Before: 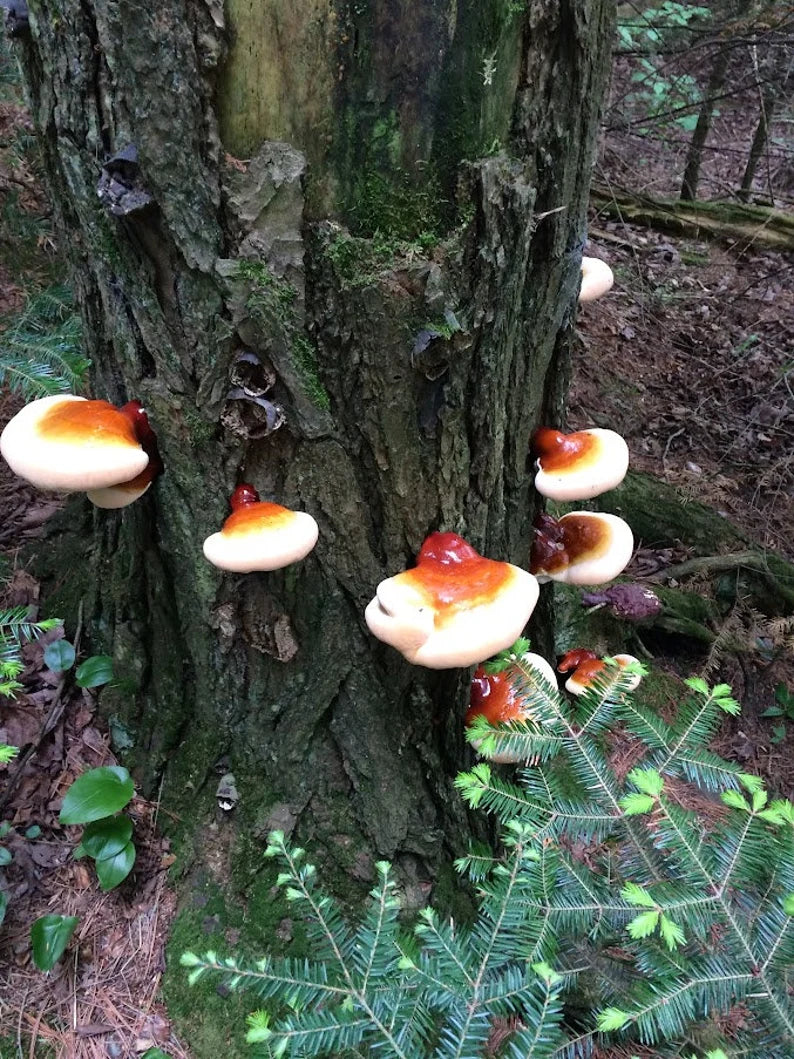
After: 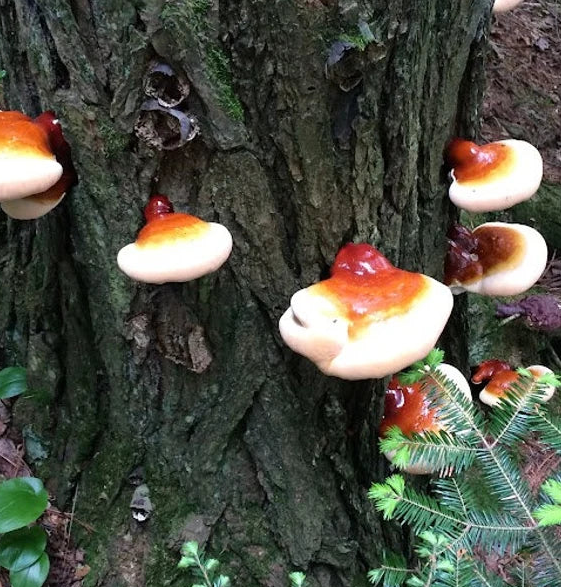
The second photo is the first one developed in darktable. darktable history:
crop: left 10.92%, top 27.368%, right 18.318%, bottom 17.147%
